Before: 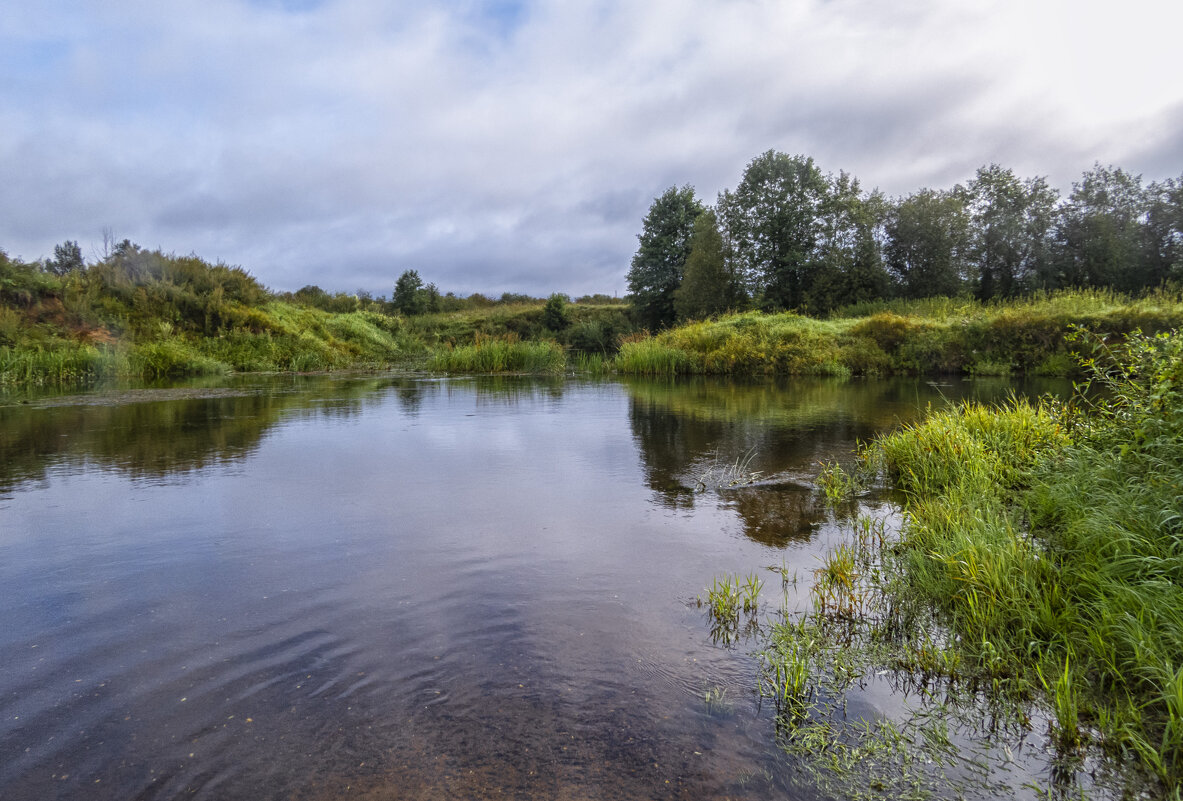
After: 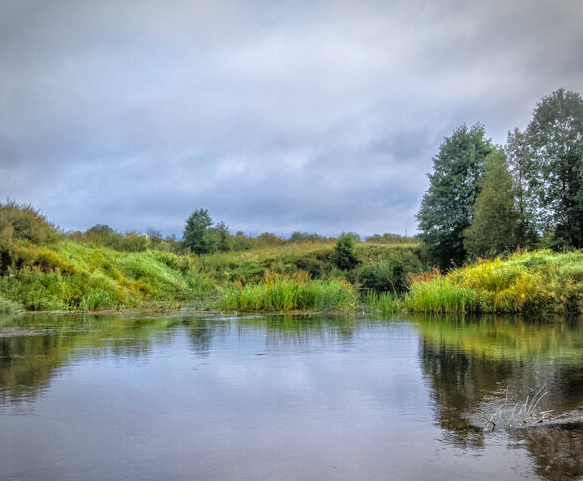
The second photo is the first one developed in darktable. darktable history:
crop: left 17.835%, top 7.675%, right 32.881%, bottom 32.213%
white balance: red 0.986, blue 1.01
tone equalizer: -7 EV 0.15 EV, -6 EV 0.6 EV, -5 EV 1.15 EV, -4 EV 1.33 EV, -3 EV 1.15 EV, -2 EV 0.6 EV, -1 EV 0.15 EV, mask exposure compensation -0.5 EV
vignetting: automatic ratio true
